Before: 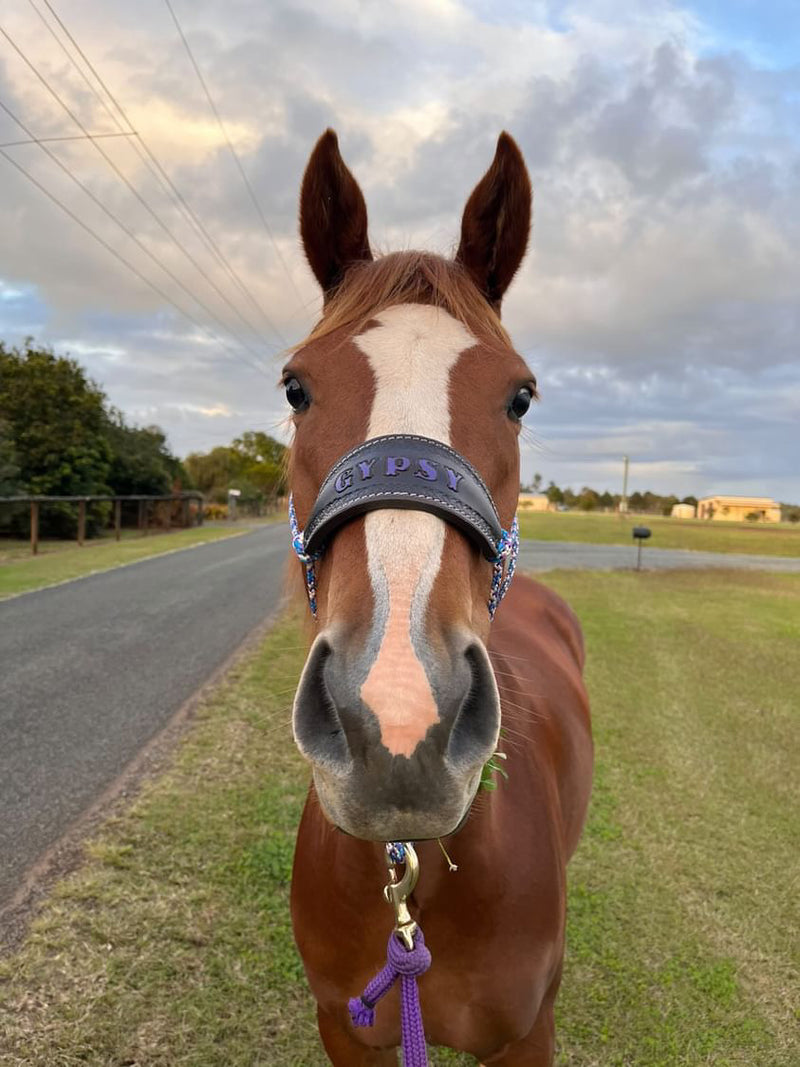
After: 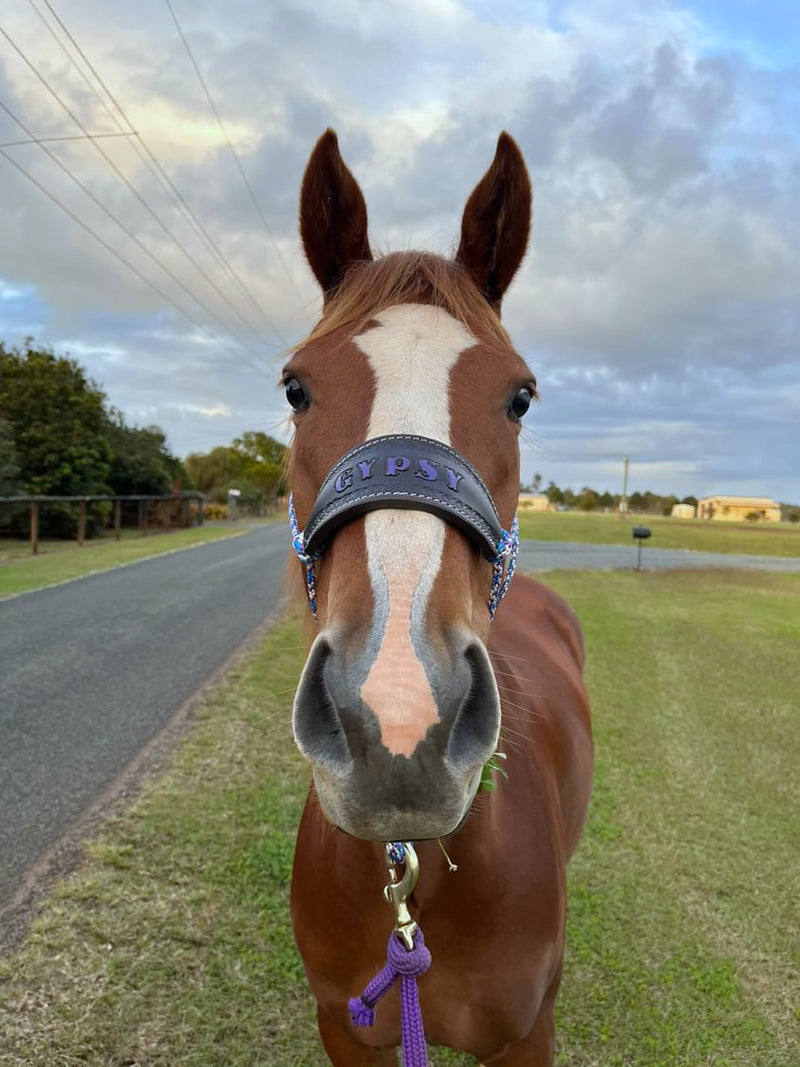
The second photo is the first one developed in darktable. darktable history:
white balance: red 0.925, blue 1.046
